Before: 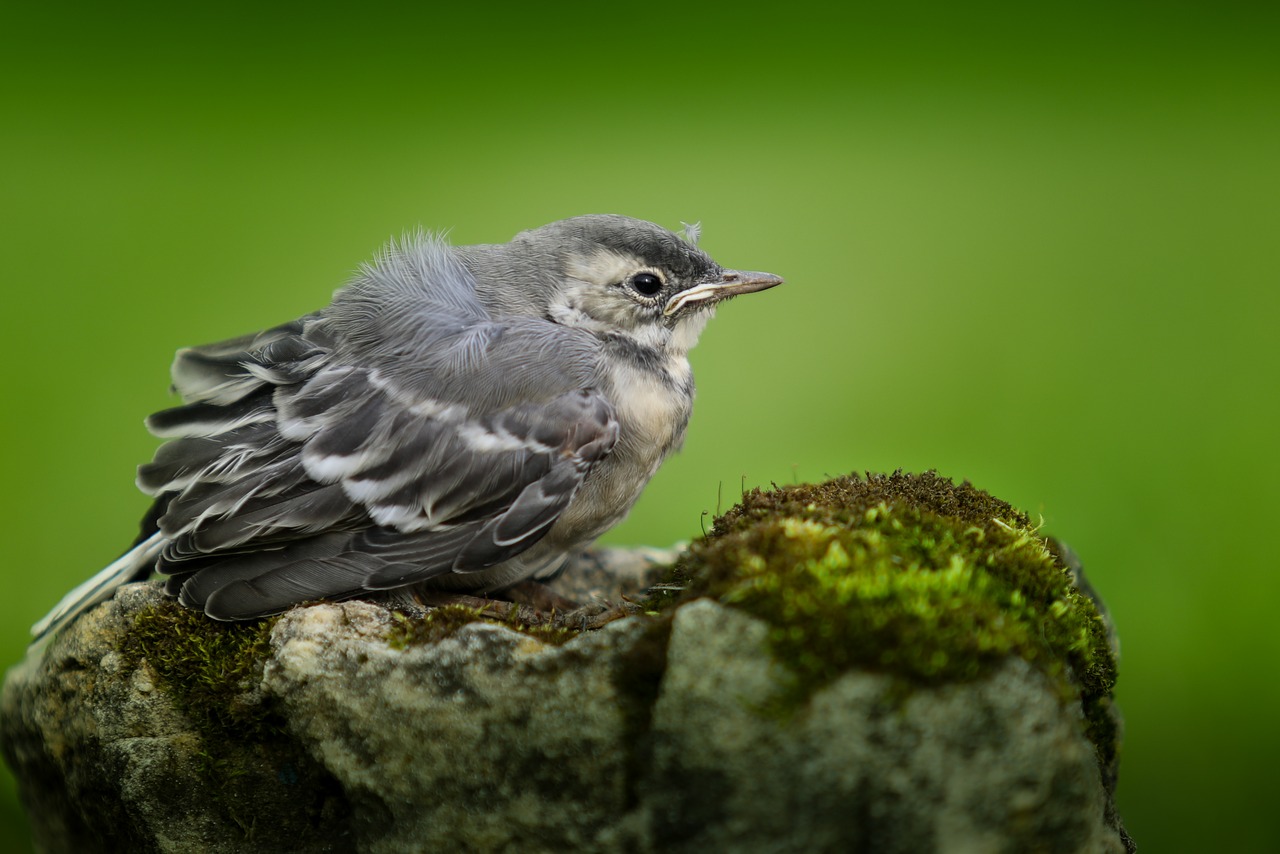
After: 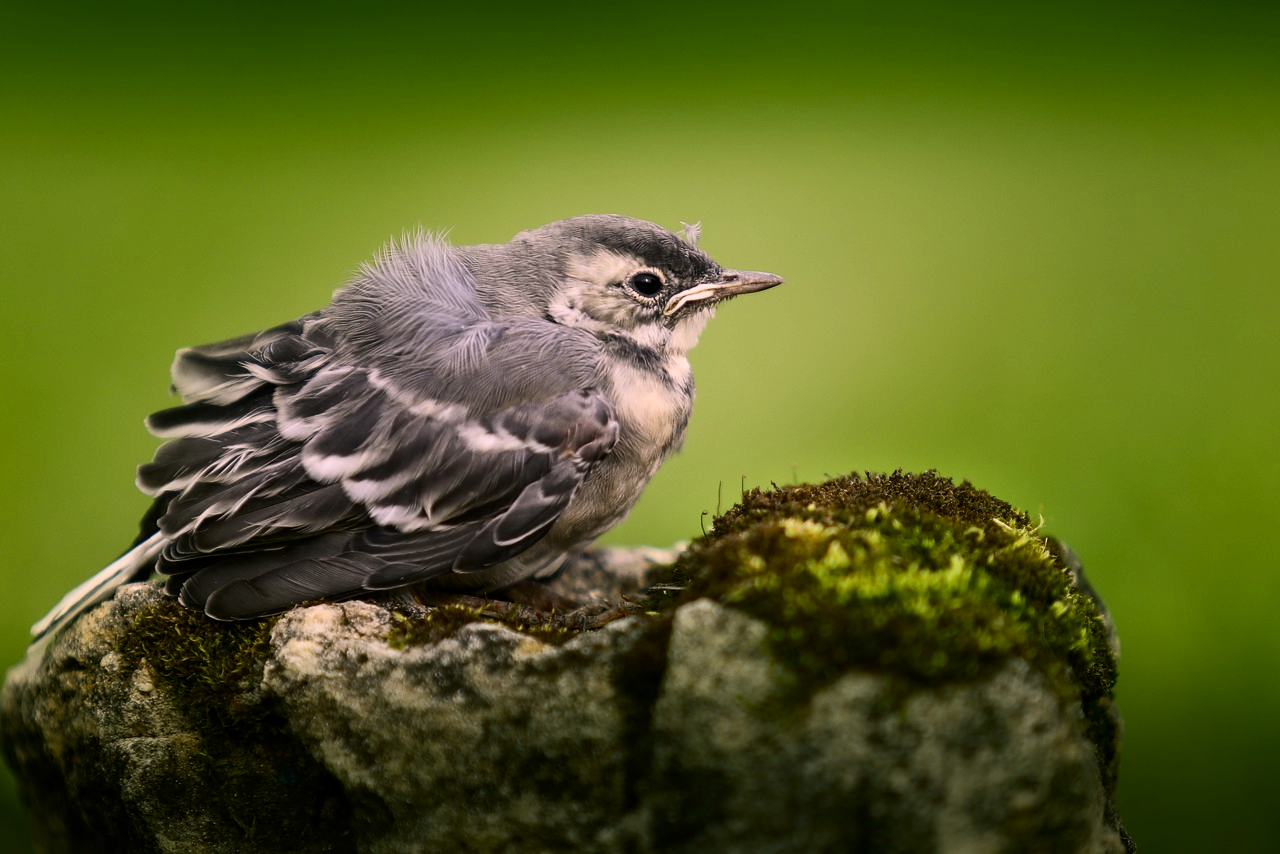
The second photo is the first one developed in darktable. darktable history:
contrast brightness saturation: contrast 0.218
color correction: highlights a* 14.58, highlights b* 4.8
